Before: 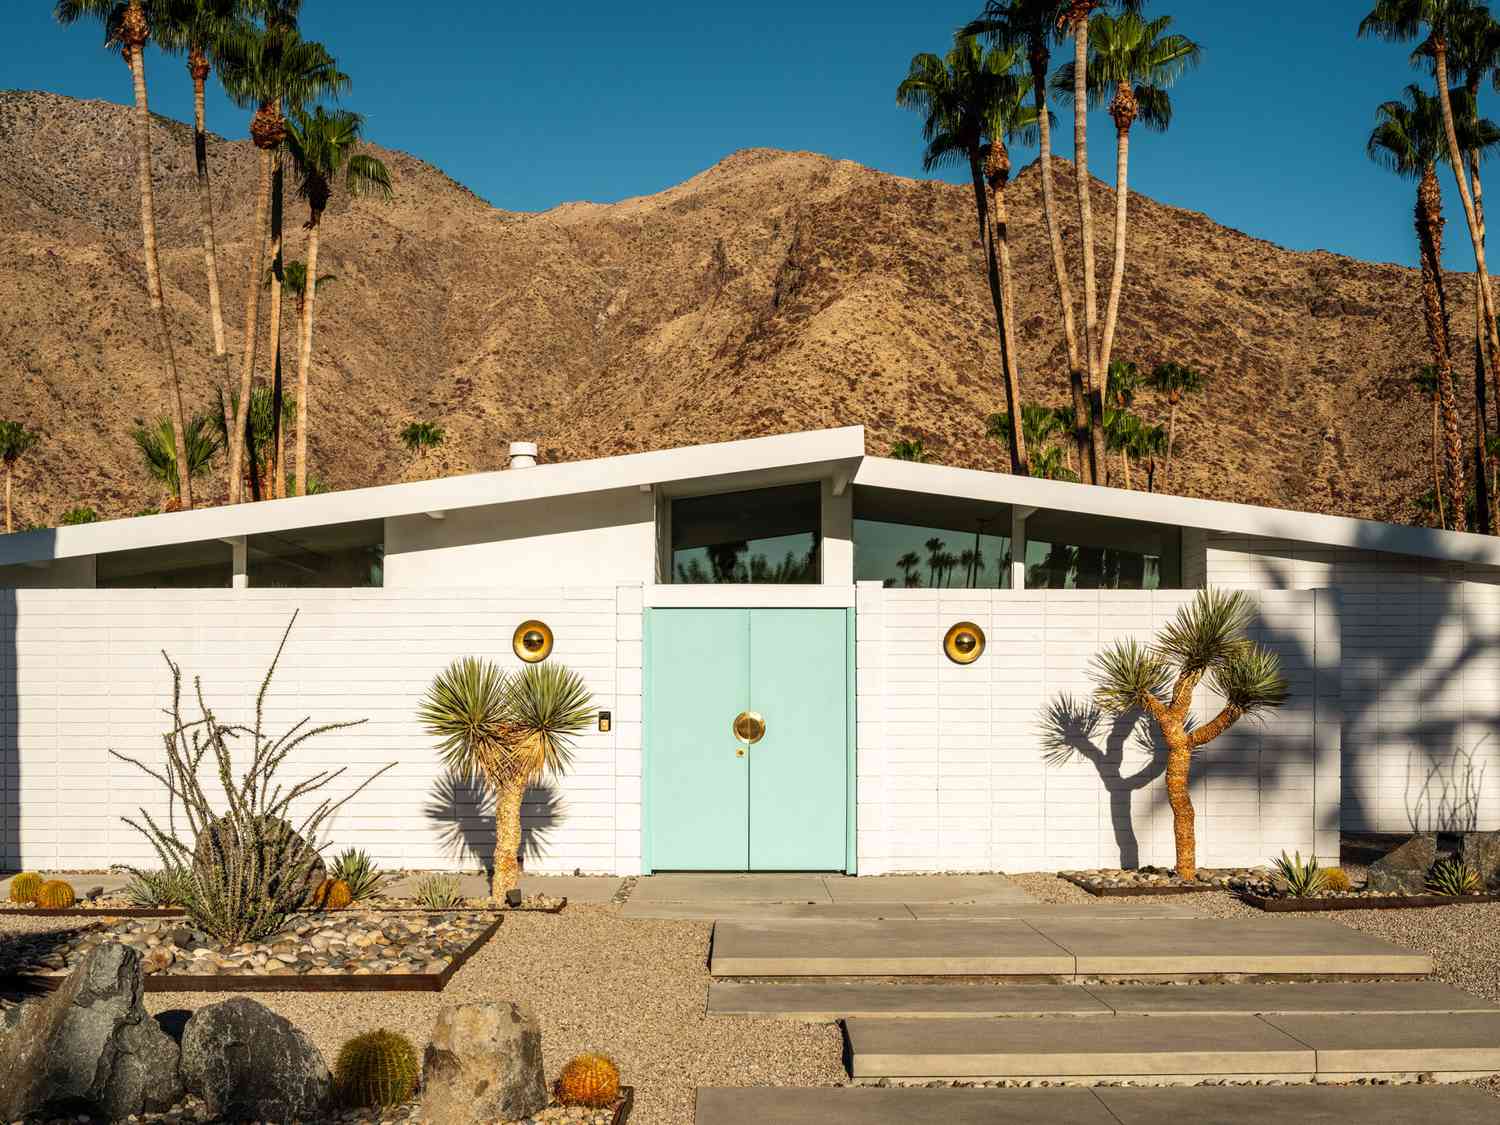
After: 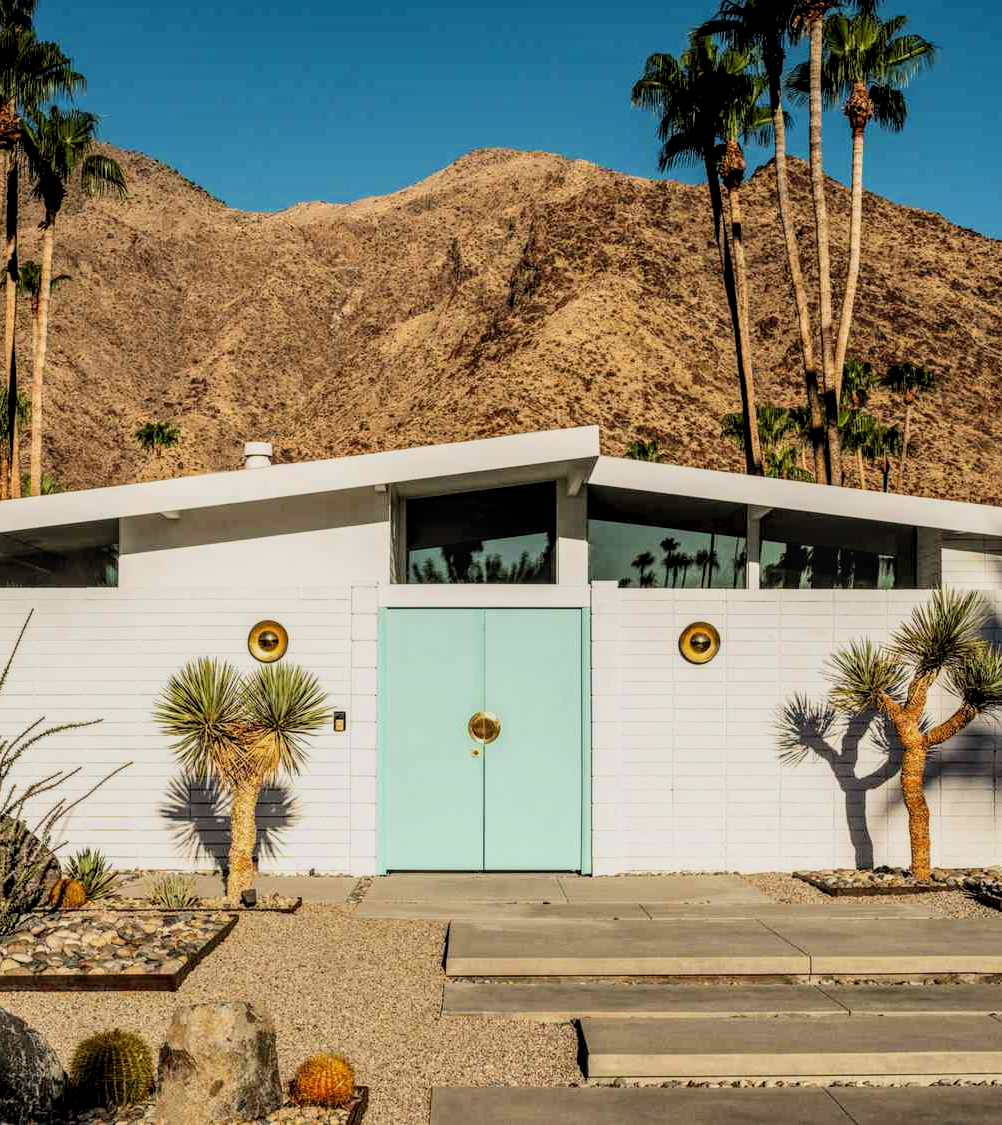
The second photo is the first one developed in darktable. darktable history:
crop and rotate: left 17.732%, right 15.423%
local contrast: detail 130%
levels: levels [0.016, 0.484, 0.953]
filmic rgb: black relative exposure -7.65 EV, white relative exposure 4.56 EV, hardness 3.61, color science v6 (2022)
